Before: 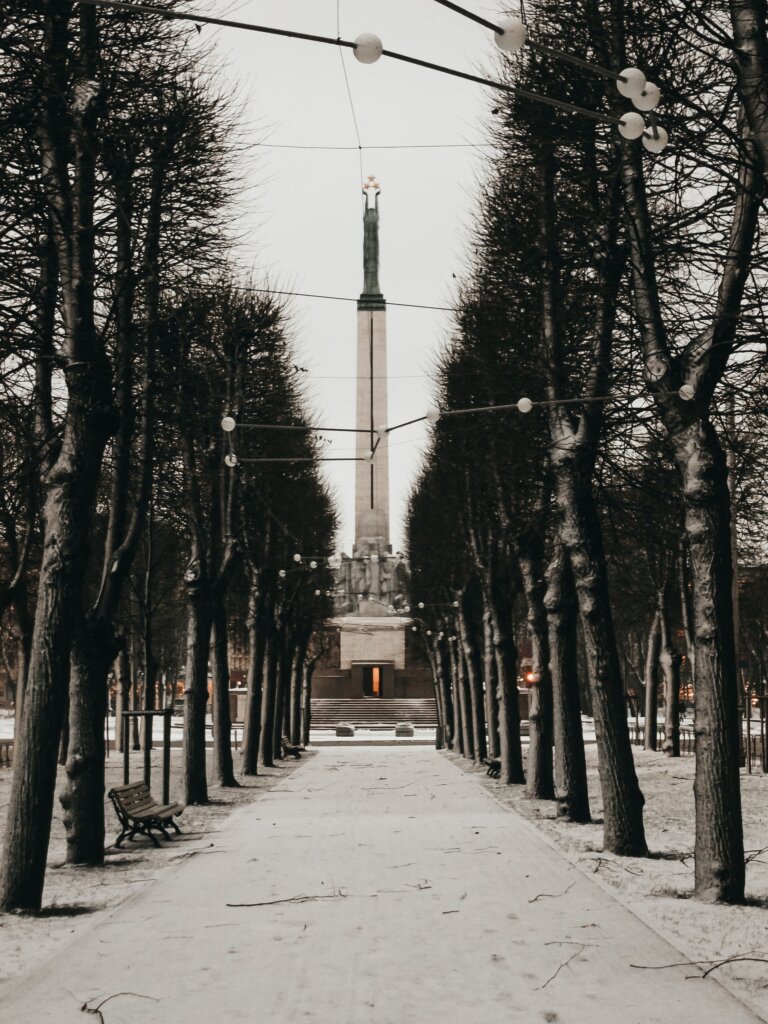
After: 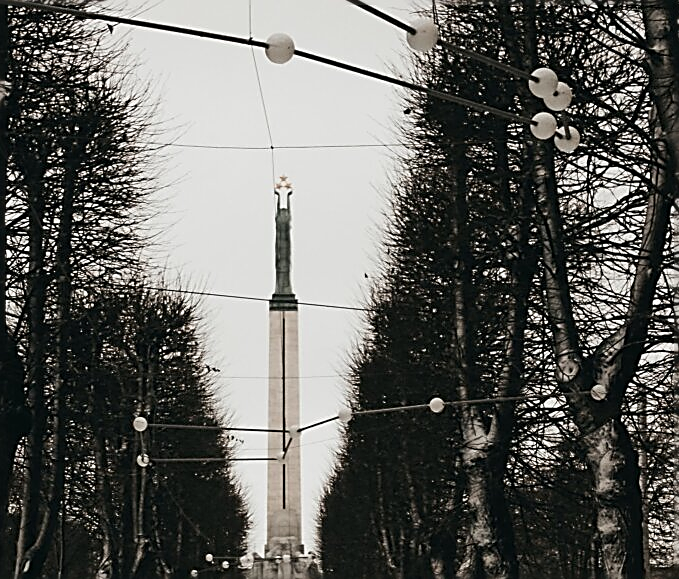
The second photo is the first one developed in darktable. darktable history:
crop and rotate: left 11.502%, bottom 43.405%
sharpen: amount 0.986
